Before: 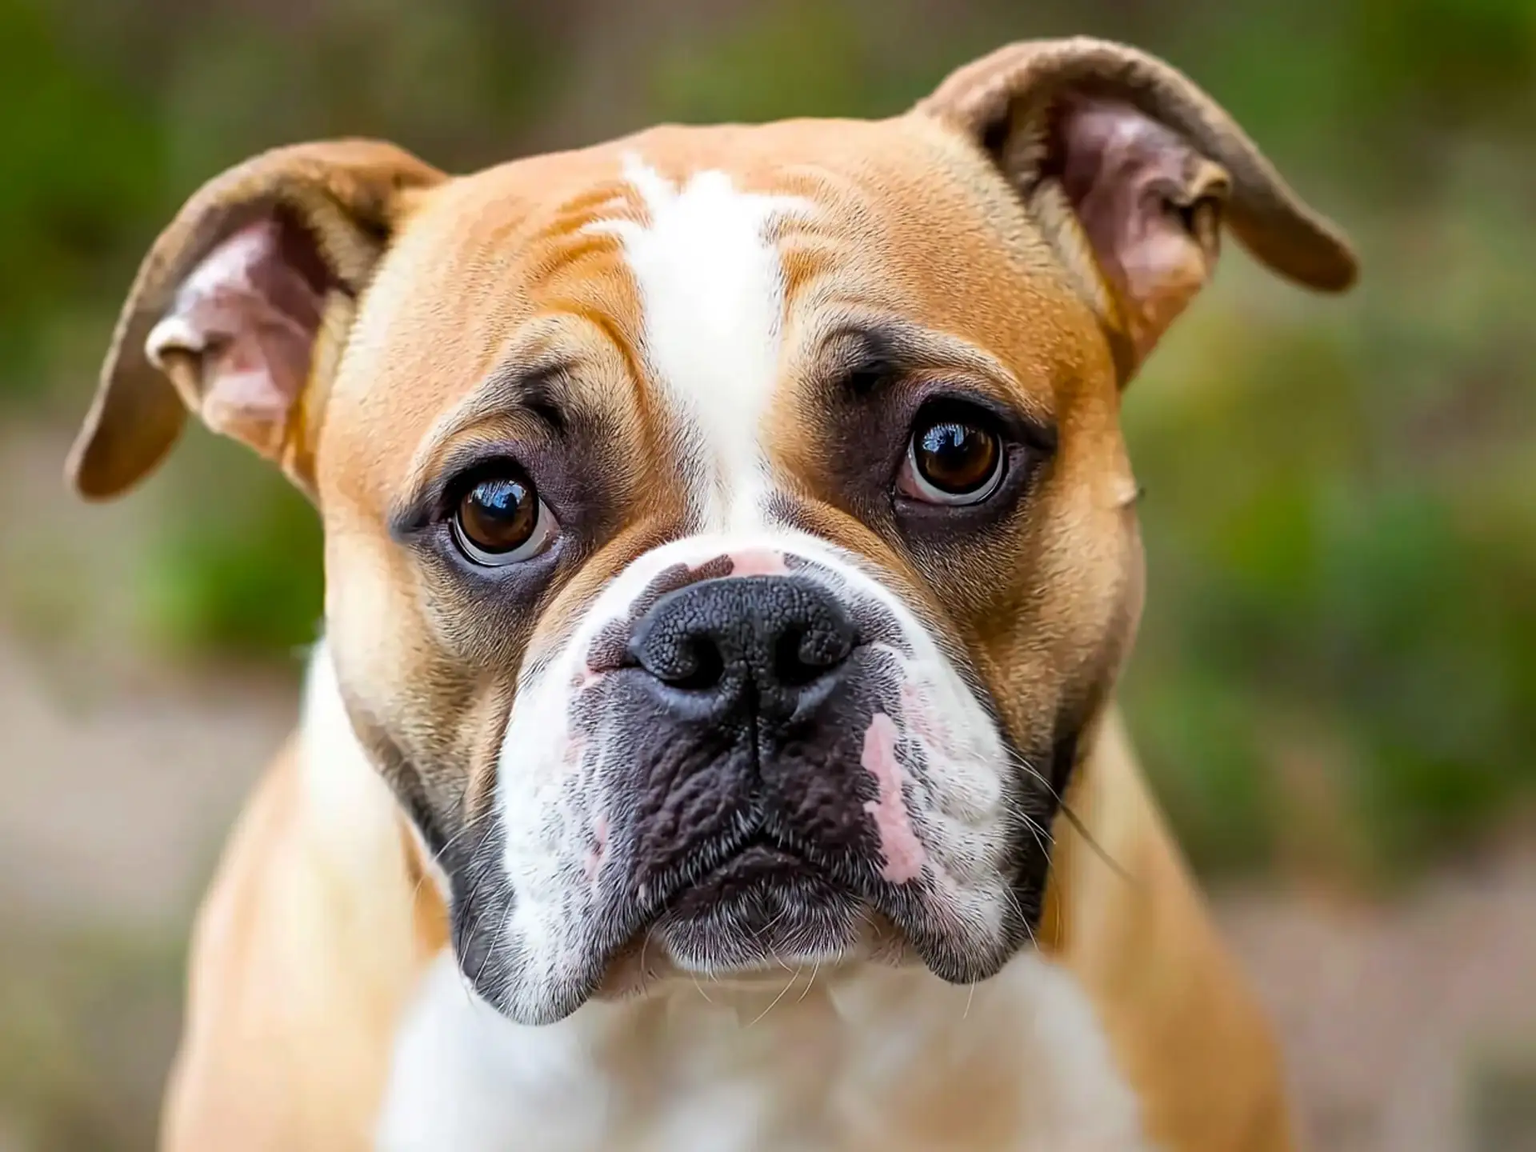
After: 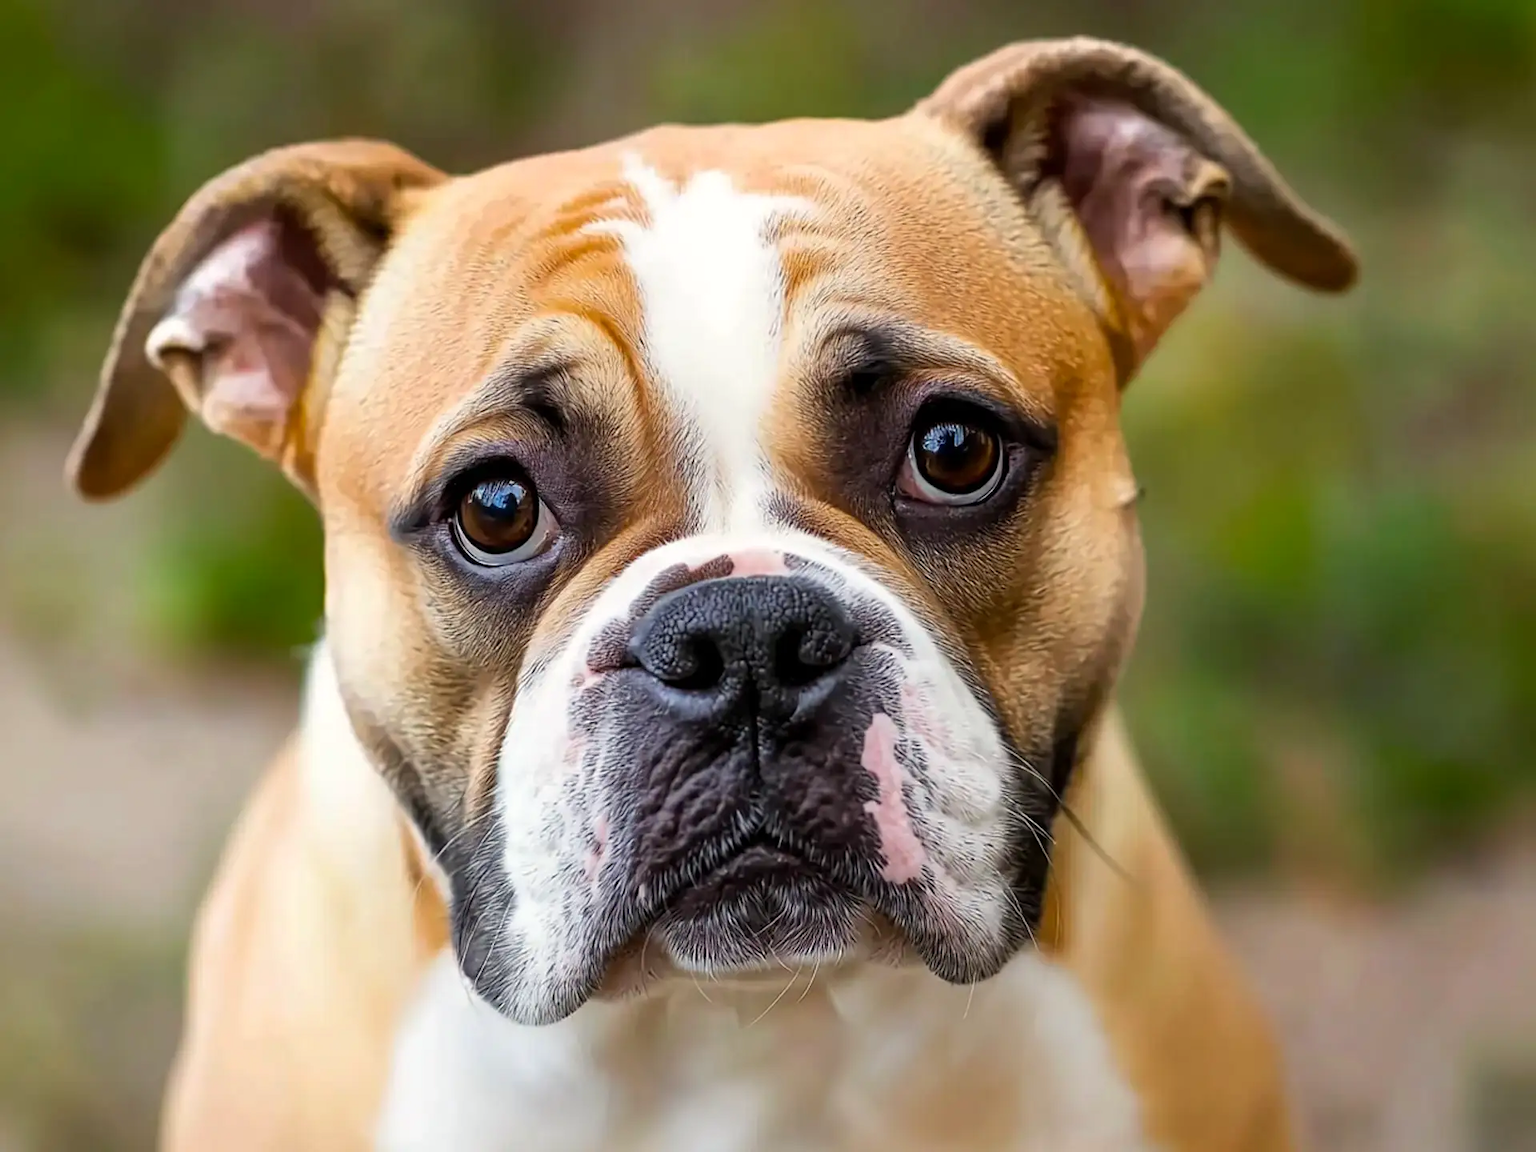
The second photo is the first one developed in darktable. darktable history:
exposure: compensate highlight preservation false
color calibration: x 0.342, y 0.355, temperature 5146 K
